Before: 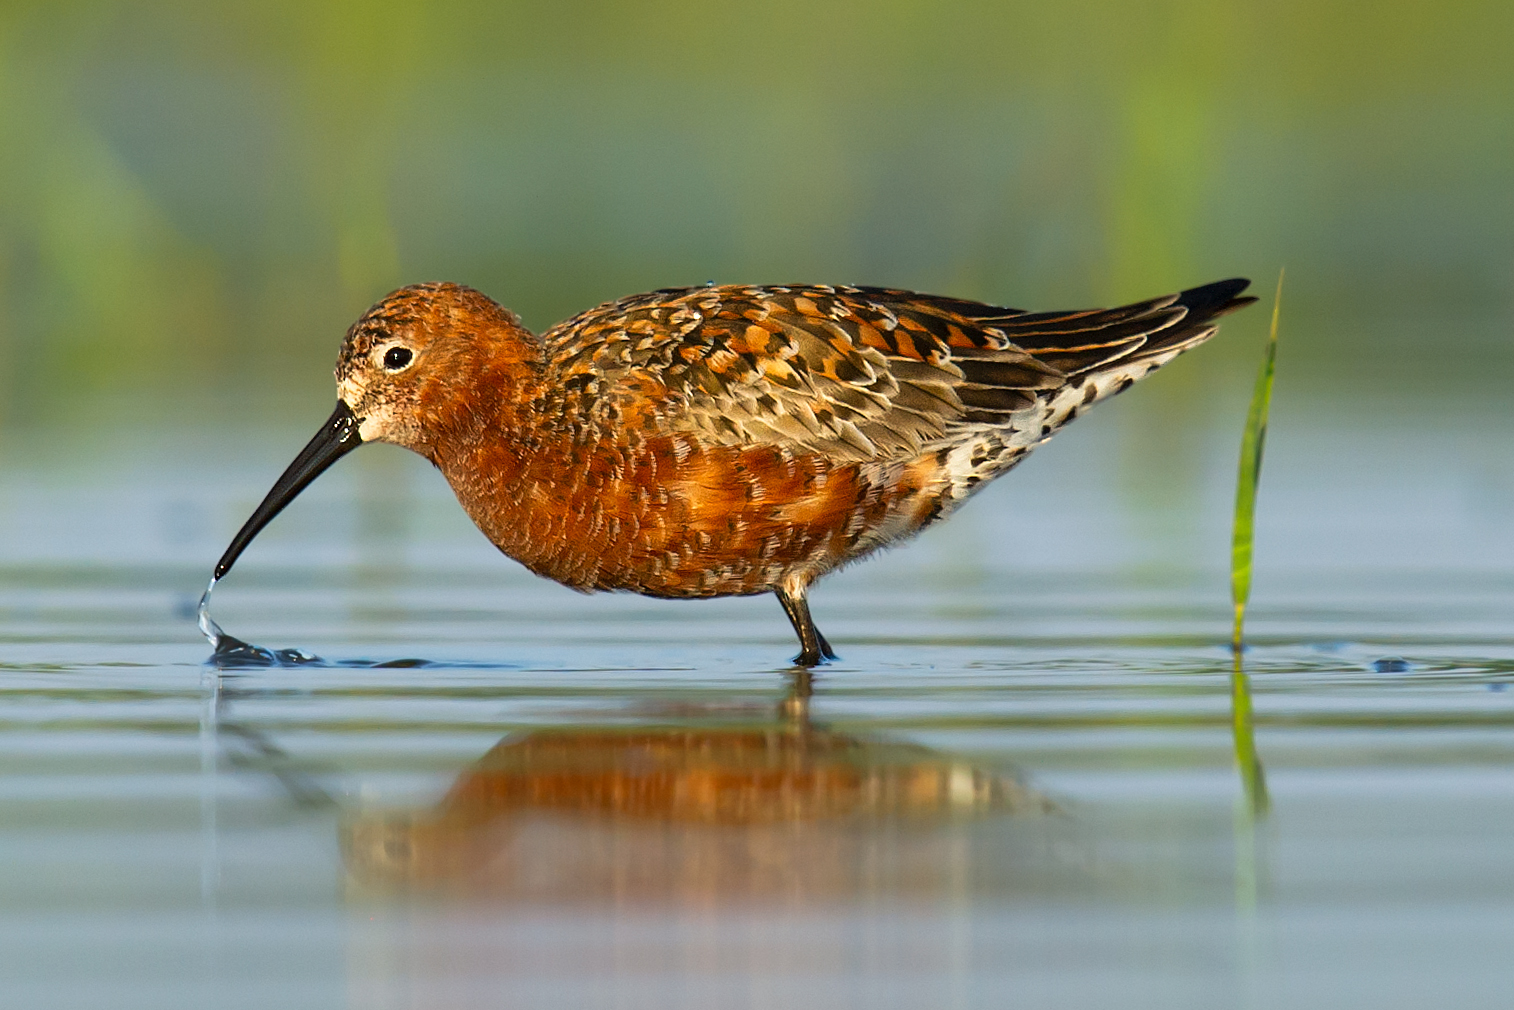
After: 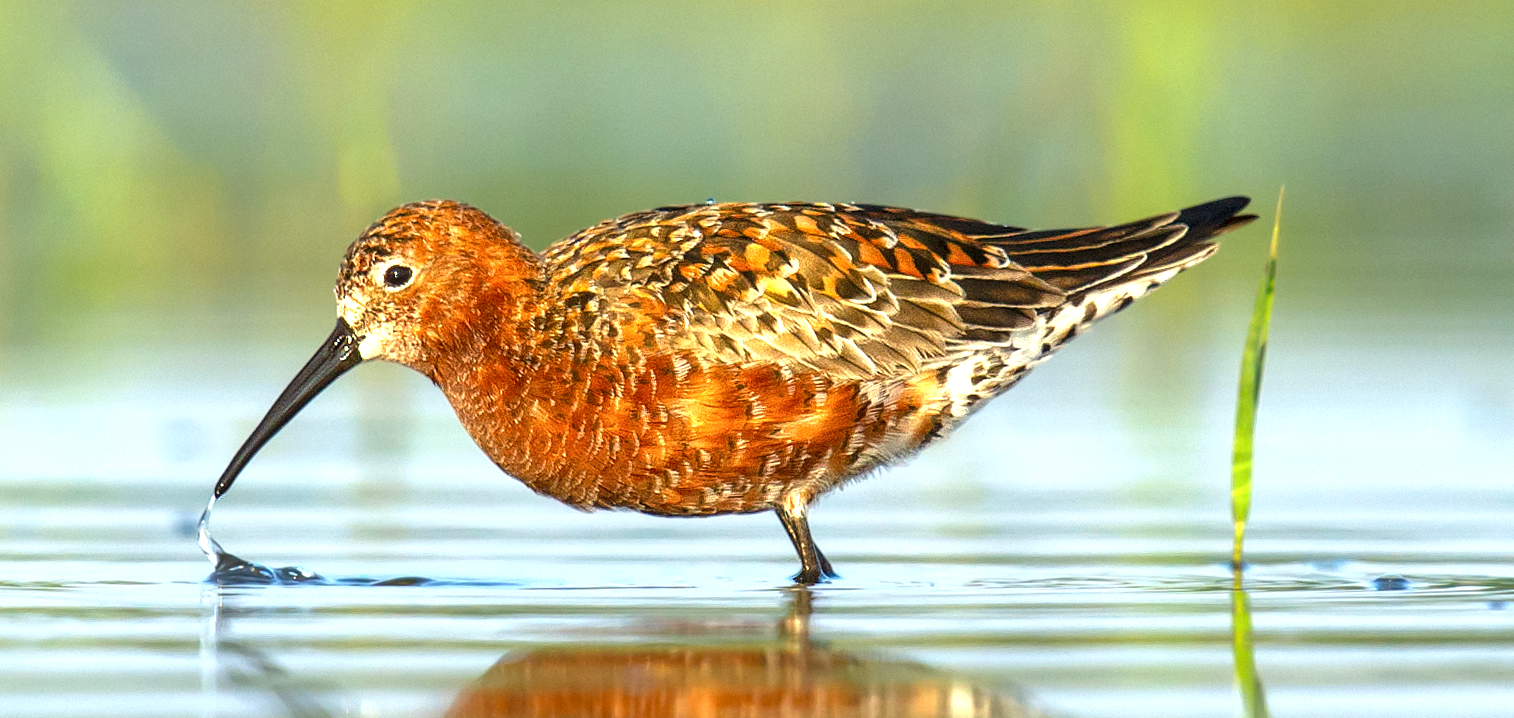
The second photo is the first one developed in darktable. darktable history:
exposure: black level correction 0, exposure 1.102 EV, compensate exposure bias true, compensate highlight preservation false
local contrast: on, module defaults
color correction: highlights b* -0.016, saturation 0.98
tone equalizer: -7 EV 0.191 EV, -6 EV 0.147 EV, -5 EV 0.118 EV, -4 EV 0.076 EV, -2 EV -0.033 EV, -1 EV -0.031 EV, +0 EV -0.037 EV, edges refinement/feathering 500, mask exposure compensation -1.57 EV, preserve details no
crop and rotate: top 8.125%, bottom 20.695%
